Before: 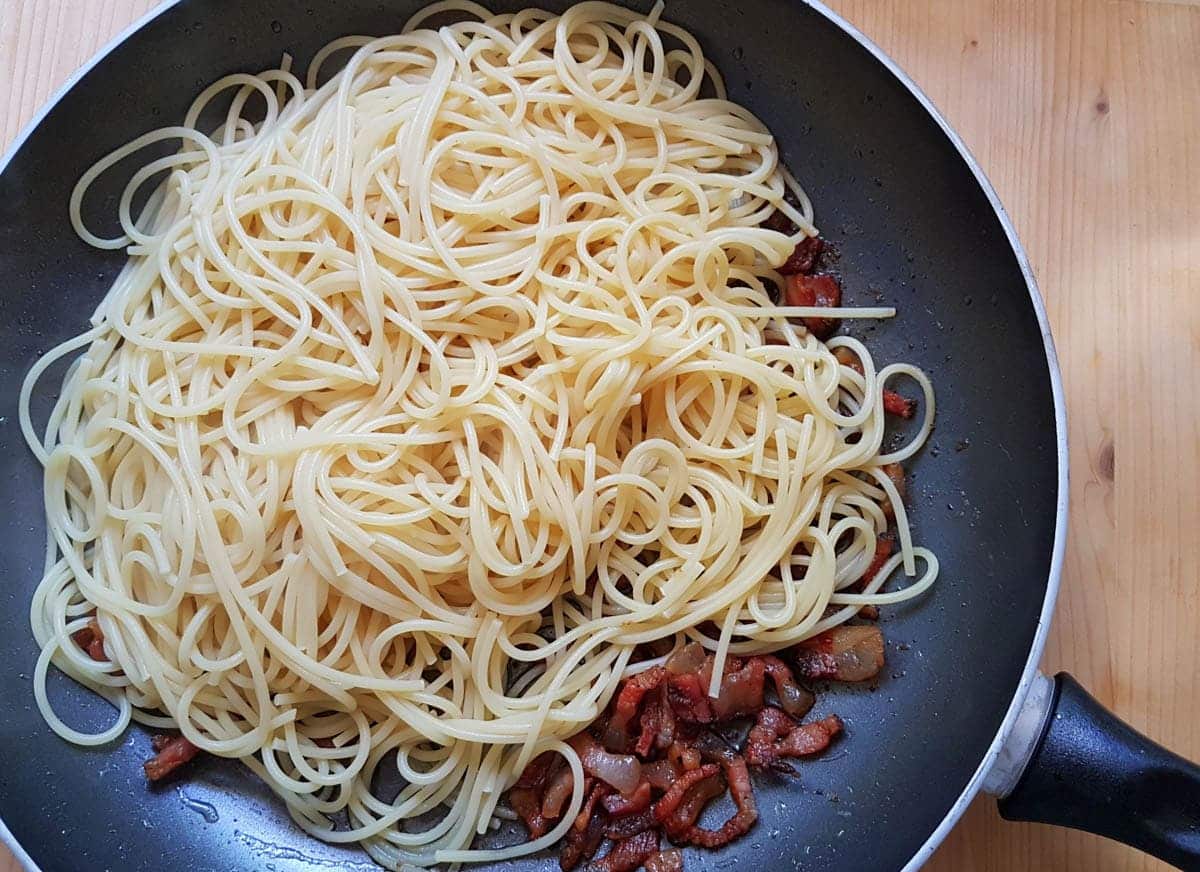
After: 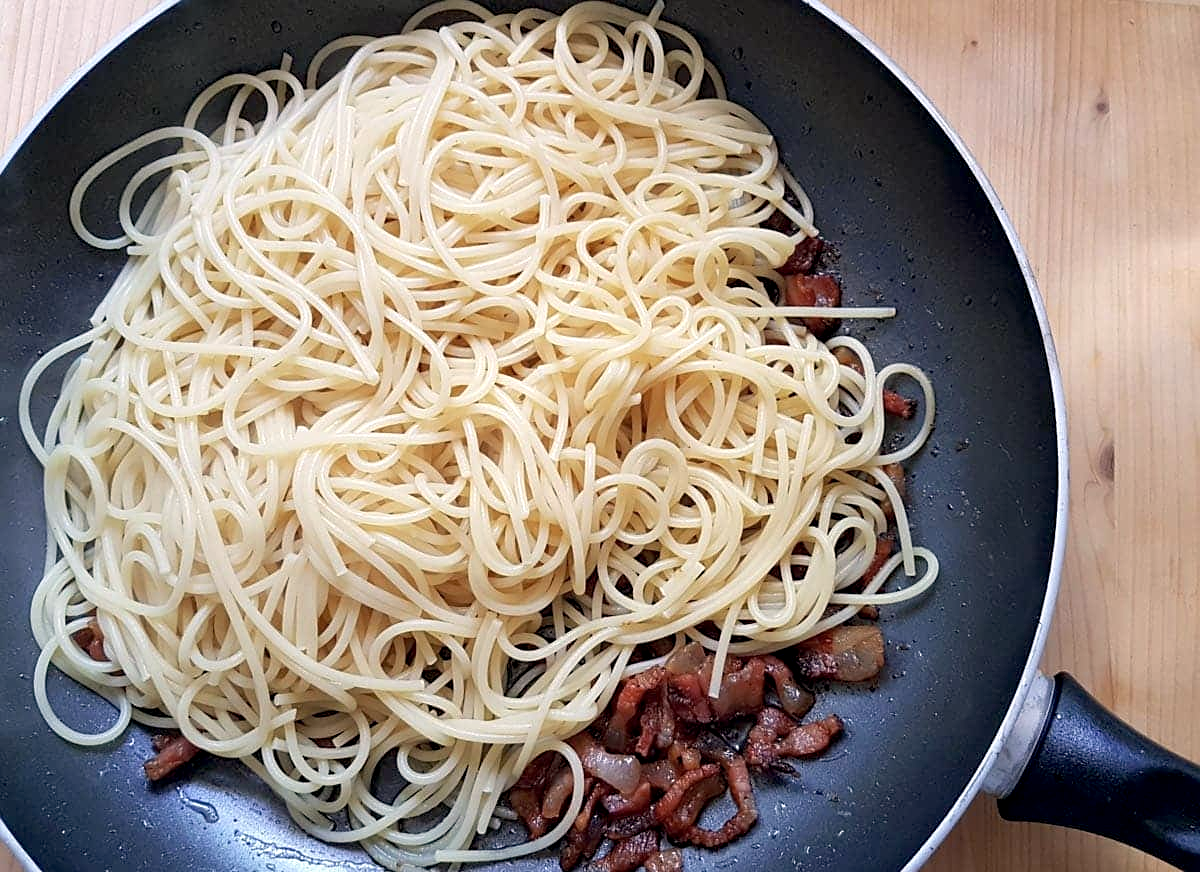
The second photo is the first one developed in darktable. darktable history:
sharpen: amount 0.2
color correction: highlights a* 2.75, highlights b* 5, shadows a* -2.04, shadows b* -4.84, saturation 0.8
exposure: black level correction 0.005, exposure 0.286 EV, compensate highlight preservation false
